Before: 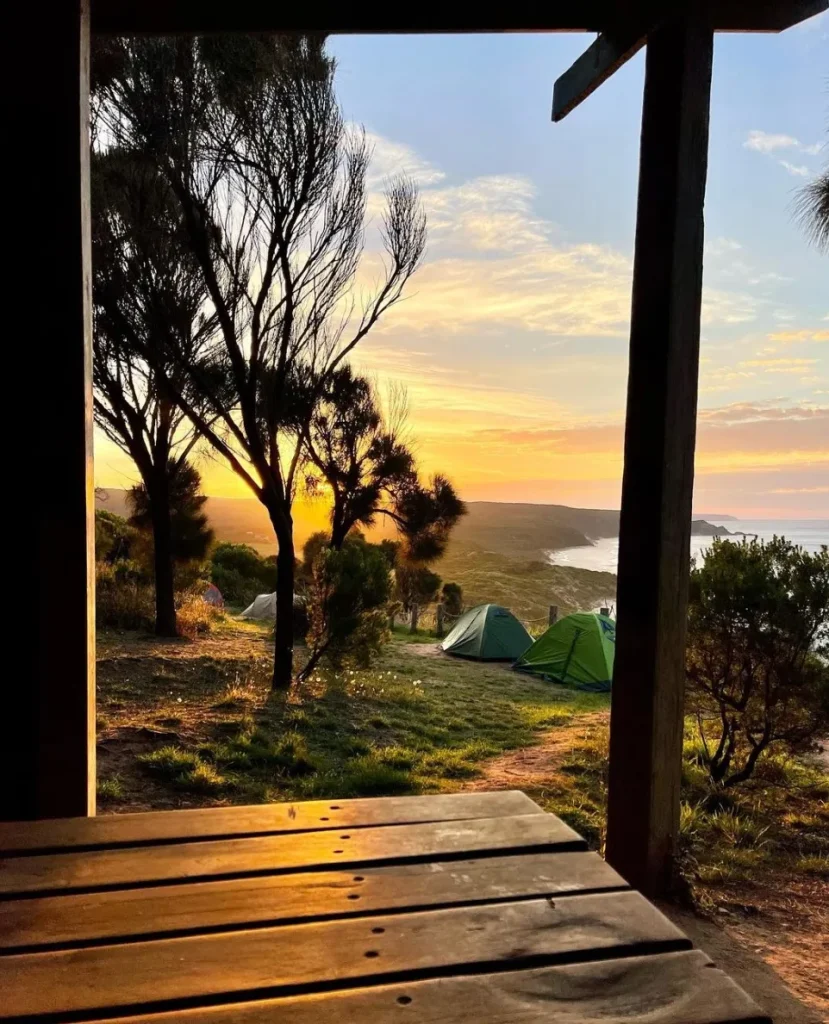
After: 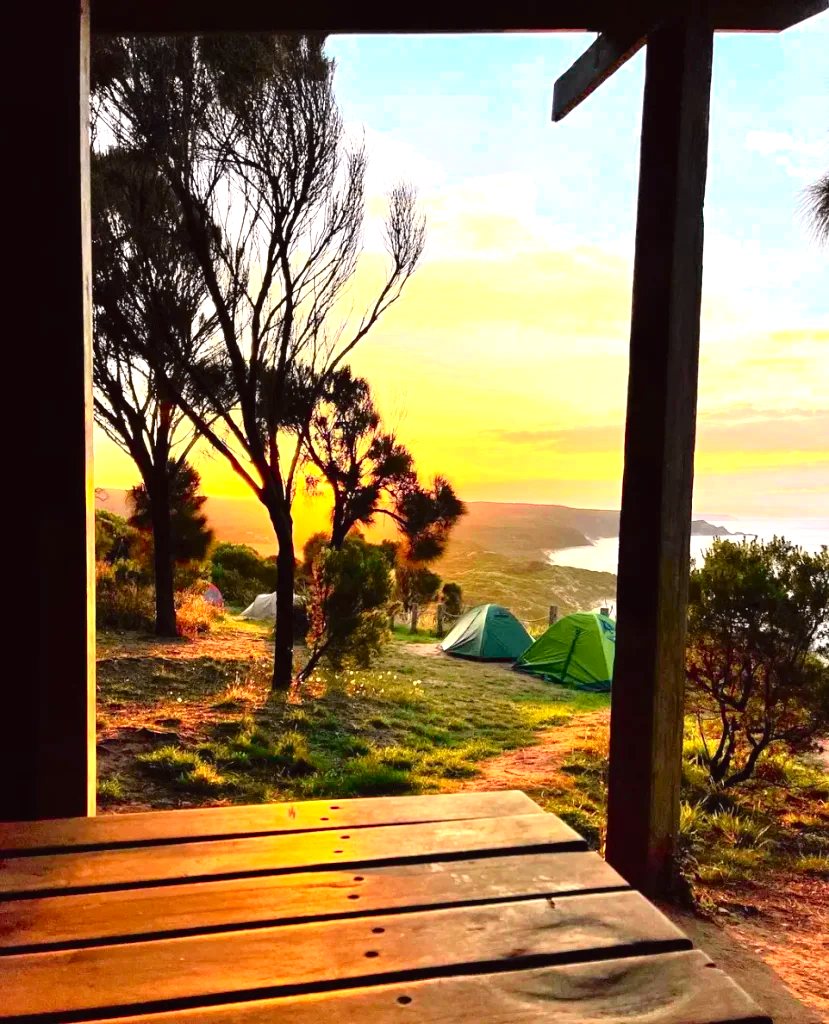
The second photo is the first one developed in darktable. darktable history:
exposure: black level correction 0, exposure 0.897 EV, compensate highlight preservation false
tone curve: curves: ch0 [(0, 0.012) (0.144, 0.137) (0.326, 0.386) (0.489, 0.573) (0.656, 0.763) (0.849, 0.902) (1, 0.974)]; ch1 [(0, 0) (0.366, 0.367) (0.475, 0.453) (0.487, 0.501) (0.519, 0.527) (0.544, 0.579) (0.562, 0.619) (0.622, 0.694) (1, 1)]; ch2 [(0, 0) (0.333, 0.346) (0.375, 0.375) (0.424, 0.43) (0.476, 0.492) (0.502, 0.503) (0.533, 0.541) (0.572, 0.615) (0.605, 0.656) (0.641, 0.709) (1, 1)], color space Lab, independent channels, preserve colors none
tone equalizer: -8 EV -0.001 EV, -7 EV 0.002 EV, -6 EV -0.003 EV, -5 EV -0.005 EV, -4 EV -0.076 EV, -3 EV -0.212 EV, -2 EV -0.287 EV, -1 EV 0.104 EV, +0 EV 0.292 EV, edges refinement/feathering 500, mask exposure compensation -1.57 EV, preserve details no
